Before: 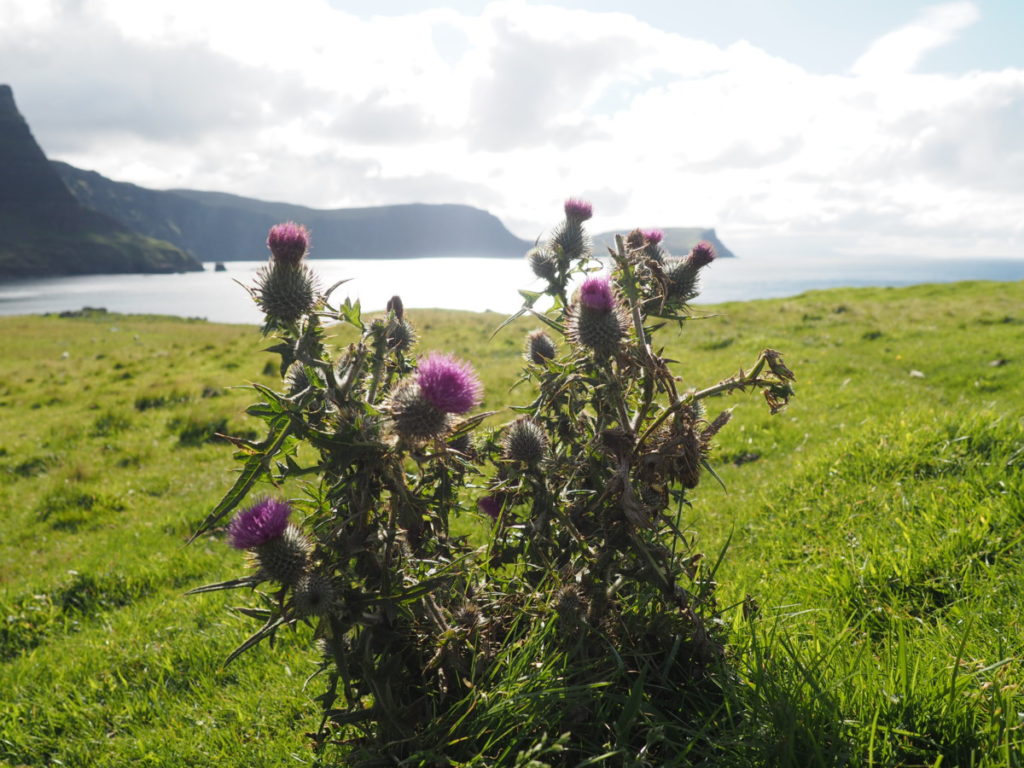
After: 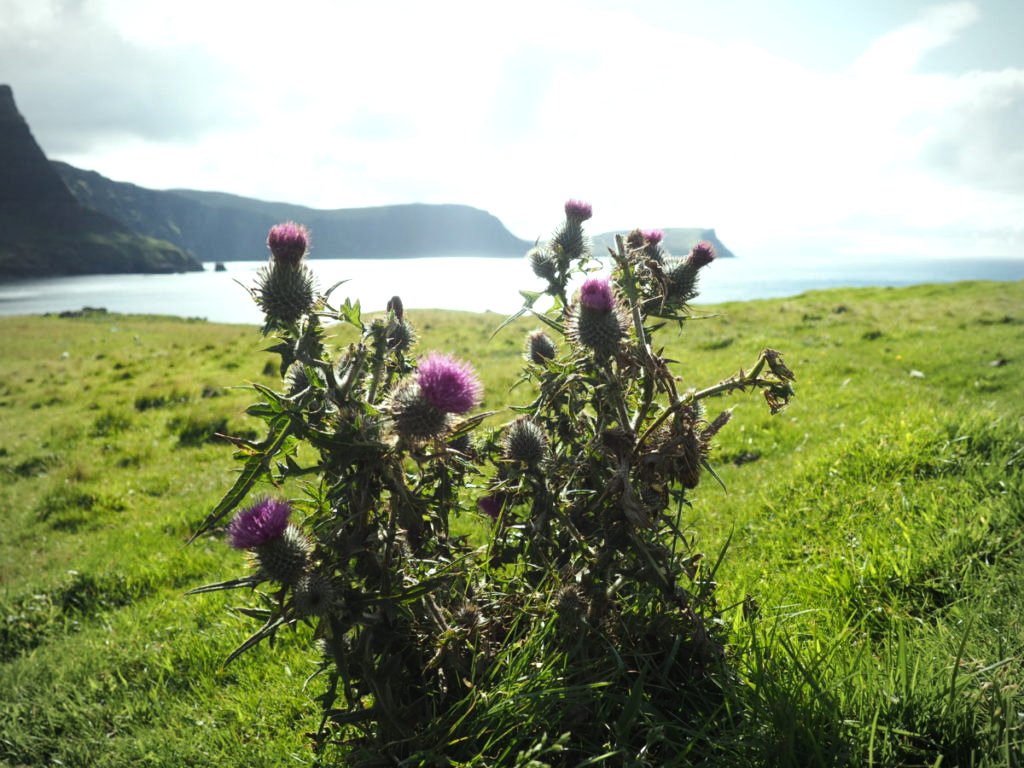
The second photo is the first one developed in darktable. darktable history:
vignetting: fall-off radius 63.6%
color correction: highlights a* -6.69, highlights b* 0.49
tone equalizer: -8 EV -0.417 EV, -7 EV -0.389 EV, -6 EV -0.333 EV, -5 EV -0.222 EV, -3 EV 0.222 EV, -2 EV 0.333 EV, -1 EV 0.389 EV, +0 EV 0.417 EV, edges refinement/feathering 500, mask exposure compensation -1.57 EV, preserve details no
